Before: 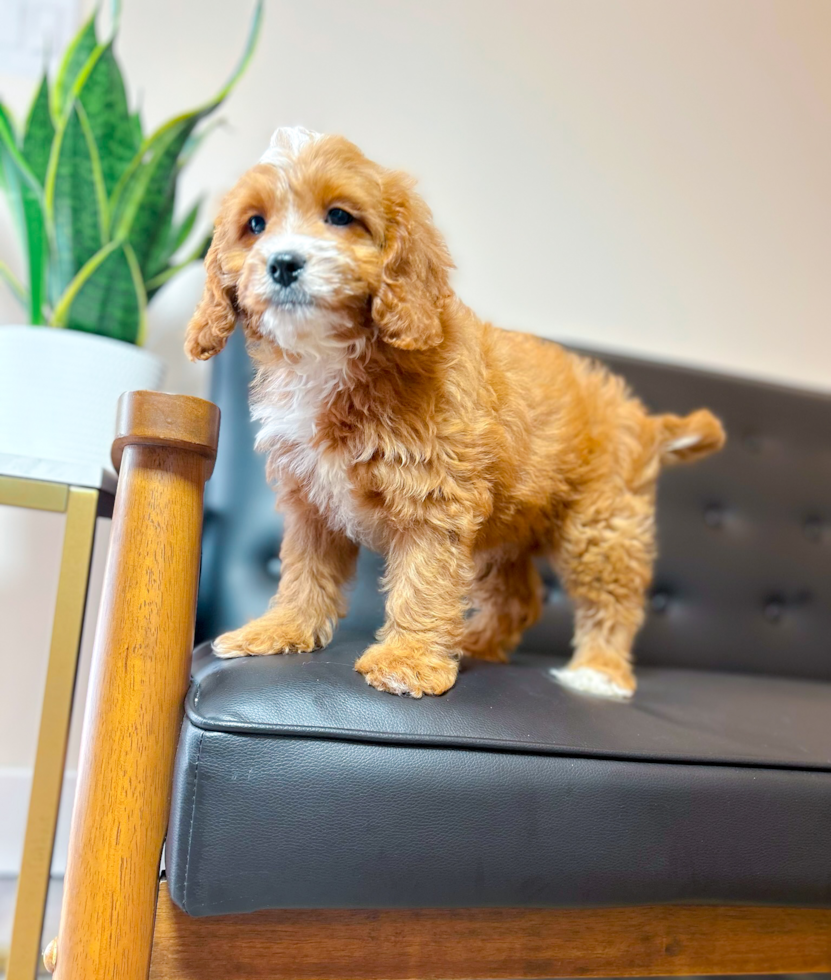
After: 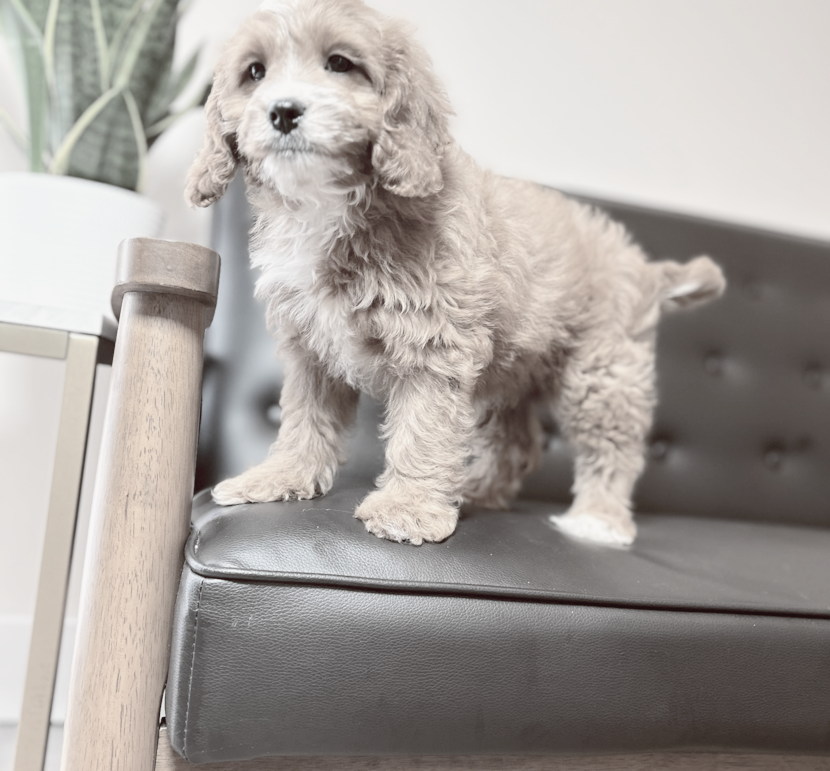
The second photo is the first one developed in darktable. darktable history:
crop and rotate: top 15.774%, bottom 5.506%
contrast brightness saturation: contrast 0.2, brightness 0.16, saturation 0.22
color zones: curves: ch1 [(0.238, 0.163) (0.476, 0.2) (0.733, 0.322) (0.848, 0.134)]
color balance rgb: shadows lift › luminance 1%, shadows lift › chroma 0.2%, shadows lift › hue 20°, power › luminance 1%, power › chroma 0.4%, power › hue 34°, highlights gain › luminance 0.8%, highlights gain › chroma 0.4%, highlights gain › hue 44°, global offset › chroma 0.4%, global offset › hue 34°, white fulcrum 0.08 EV, linear chroma grading › shadows -7%, linear chroma grading › highlights -7%, linear chroma grading › global chroma -10%, linear chroma grading › mid-tones -8%, perceptual saturation grading › global saturation -28%, perceptual saturation grading › highlights -20%, perceptual saturation grading › mid-tones -24%, perceptual saturation grading › shadows -24%, perceptual brilliance grading › global brilliance -1%, perceptual brilliance grading › highlights -1%, perceptual brilliance grading › mid-tones -1%, perceptual brilliance grading › shadows -1%, global vibrance -17%, contrast -6%
